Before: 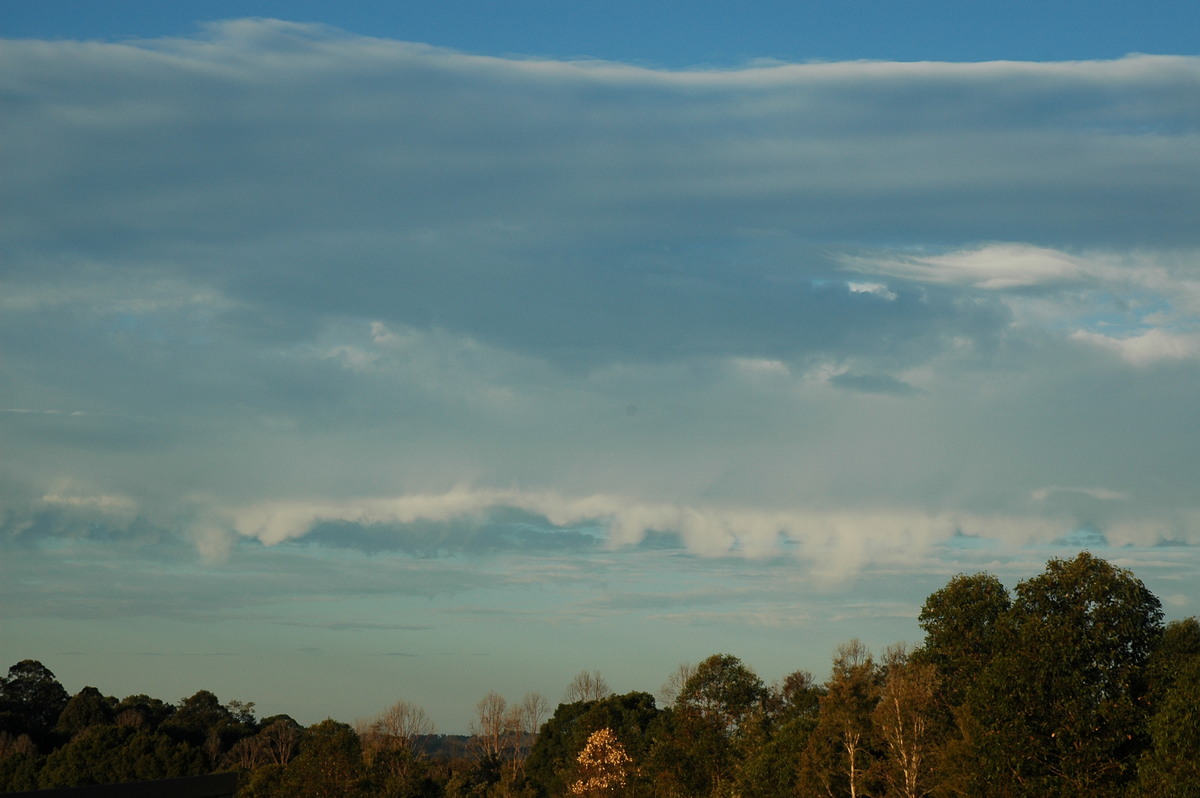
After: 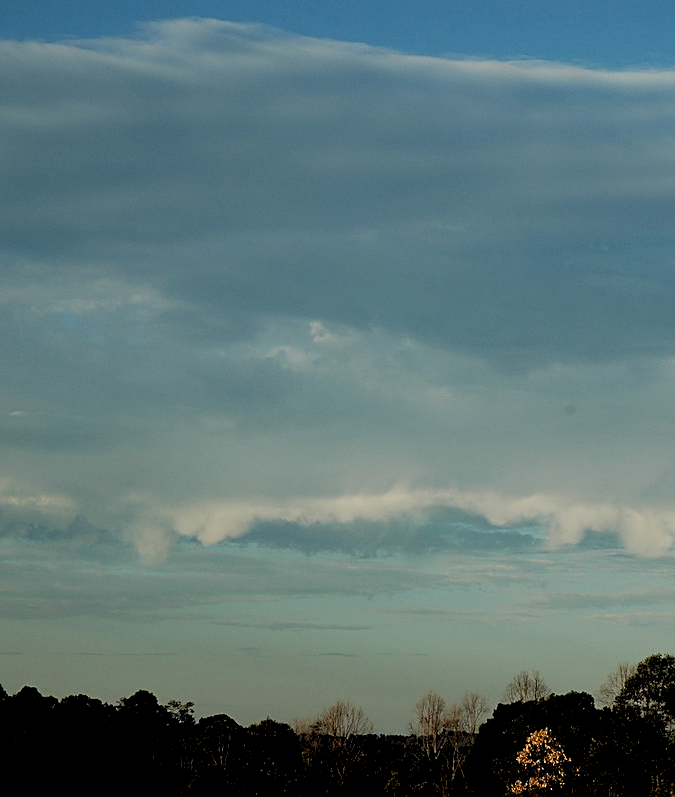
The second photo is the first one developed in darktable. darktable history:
rgb levels: levels [[0.034, 0.472, 0.904], [0, 0.5, 1], [0, 0.5, 1]]
sharpen: on, module defaults
crop: left 5.114%, right 38.589%
